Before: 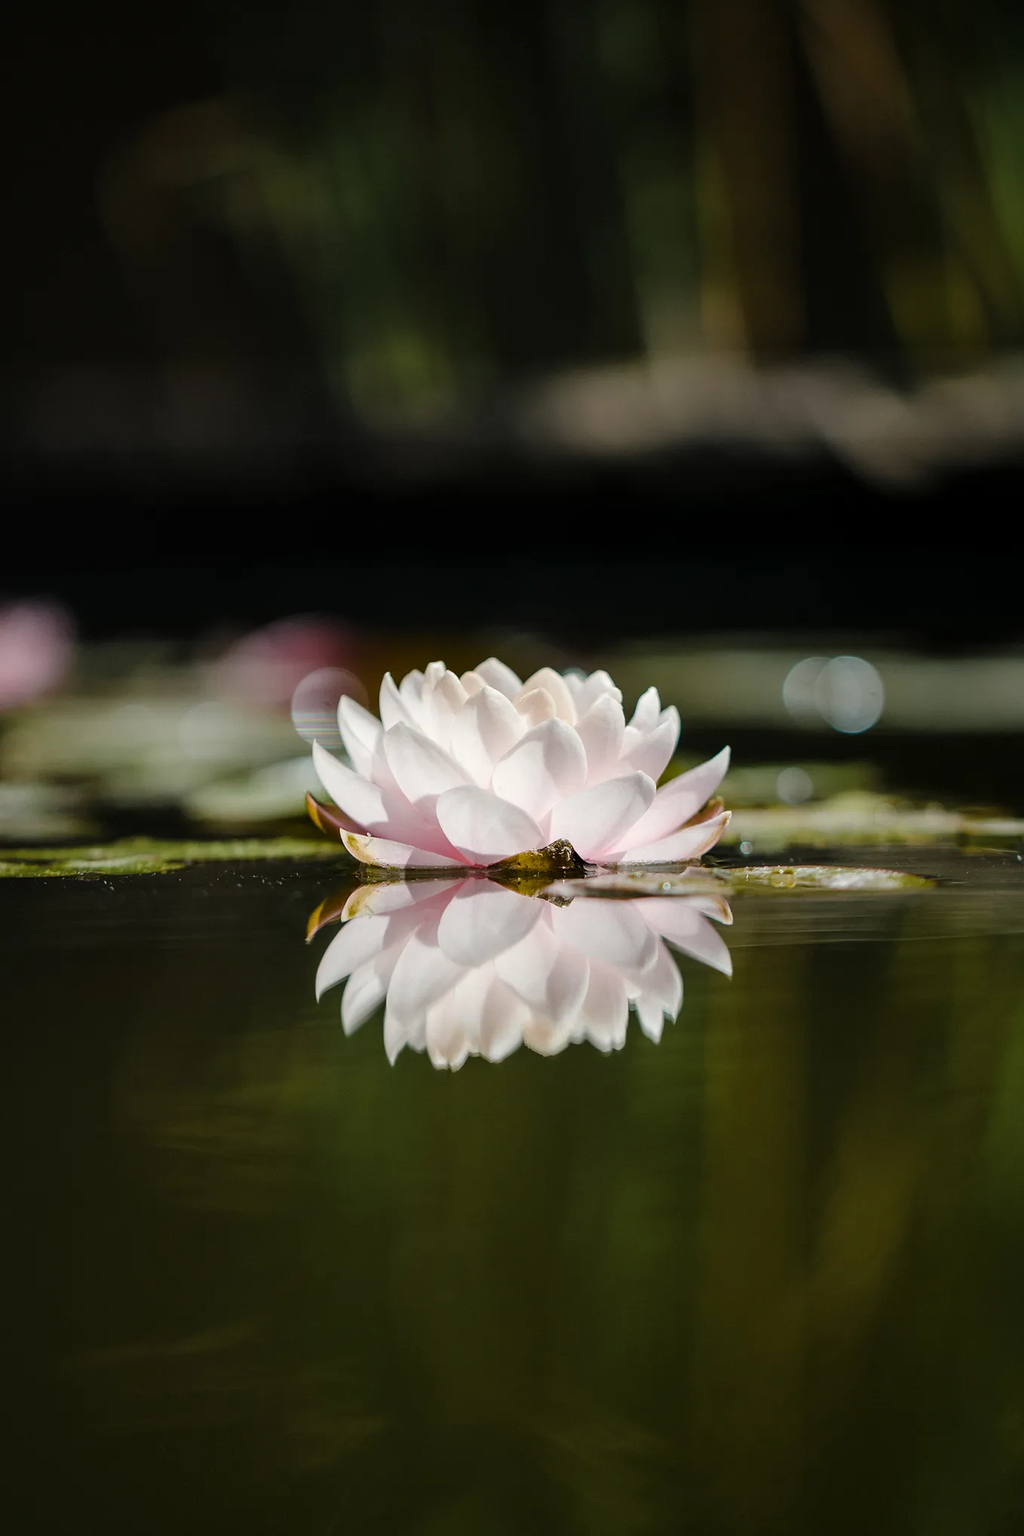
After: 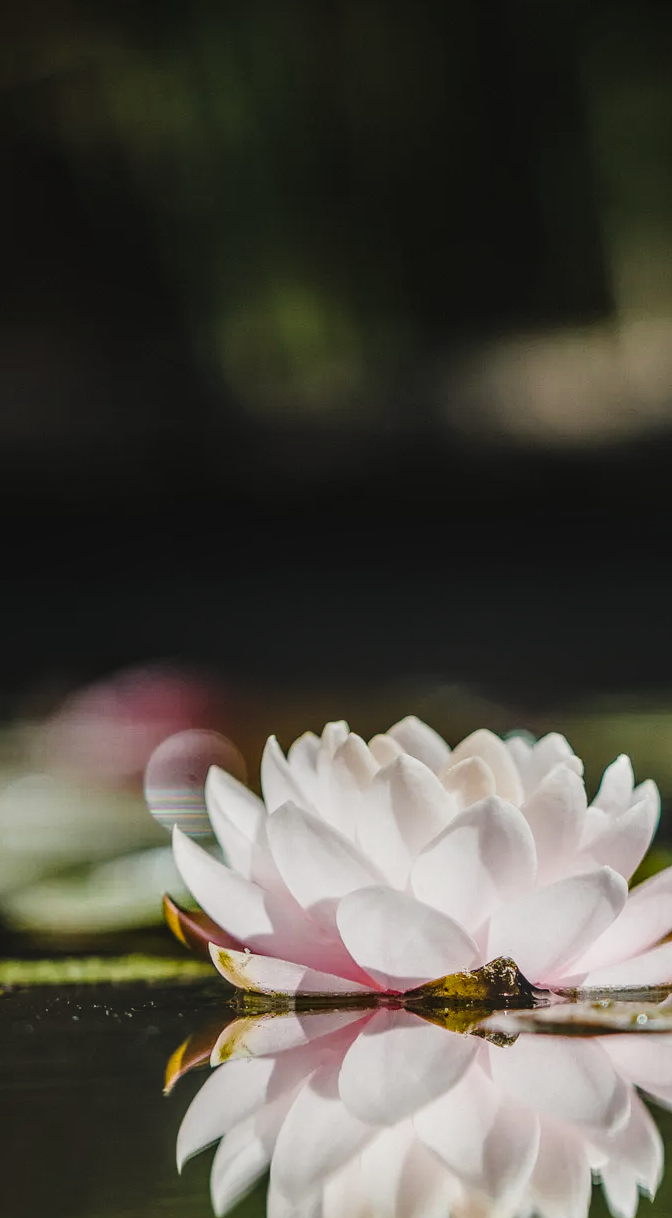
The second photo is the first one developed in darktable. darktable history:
exposure: black level correction -0.004, exposure 0.033 EV, compensate highlight preservation false
crop: left 17.889%, top 7.671%, right 32.59%, bottom 32.494%
tone curve: curves: ch0 [(0, 0.011) (0.139, 0.106) (0.295, 0.271) (0.499, 0.523) (0.739, 0.782) (0.857, 0.879) (1, 0.967)]; ch1 [(0, 0) (0.272, 0.249) (0.388, 0.385) (0.469, 0.456) (0.495, 0.497) (0.524, 0.518) (0.602, 0.623) (0.725, 0.779) (1, 1)]; ch2 [(0, 0) (0.125, 0.089) (0.353, 0.329) (0.443, 0.408) (0.502, 0.499) (0.548, 0.549) (0.608, 0.635) (1, 1)], preserve colors none
local contrast: highlights 4%, shadows 3%, detail 133%
